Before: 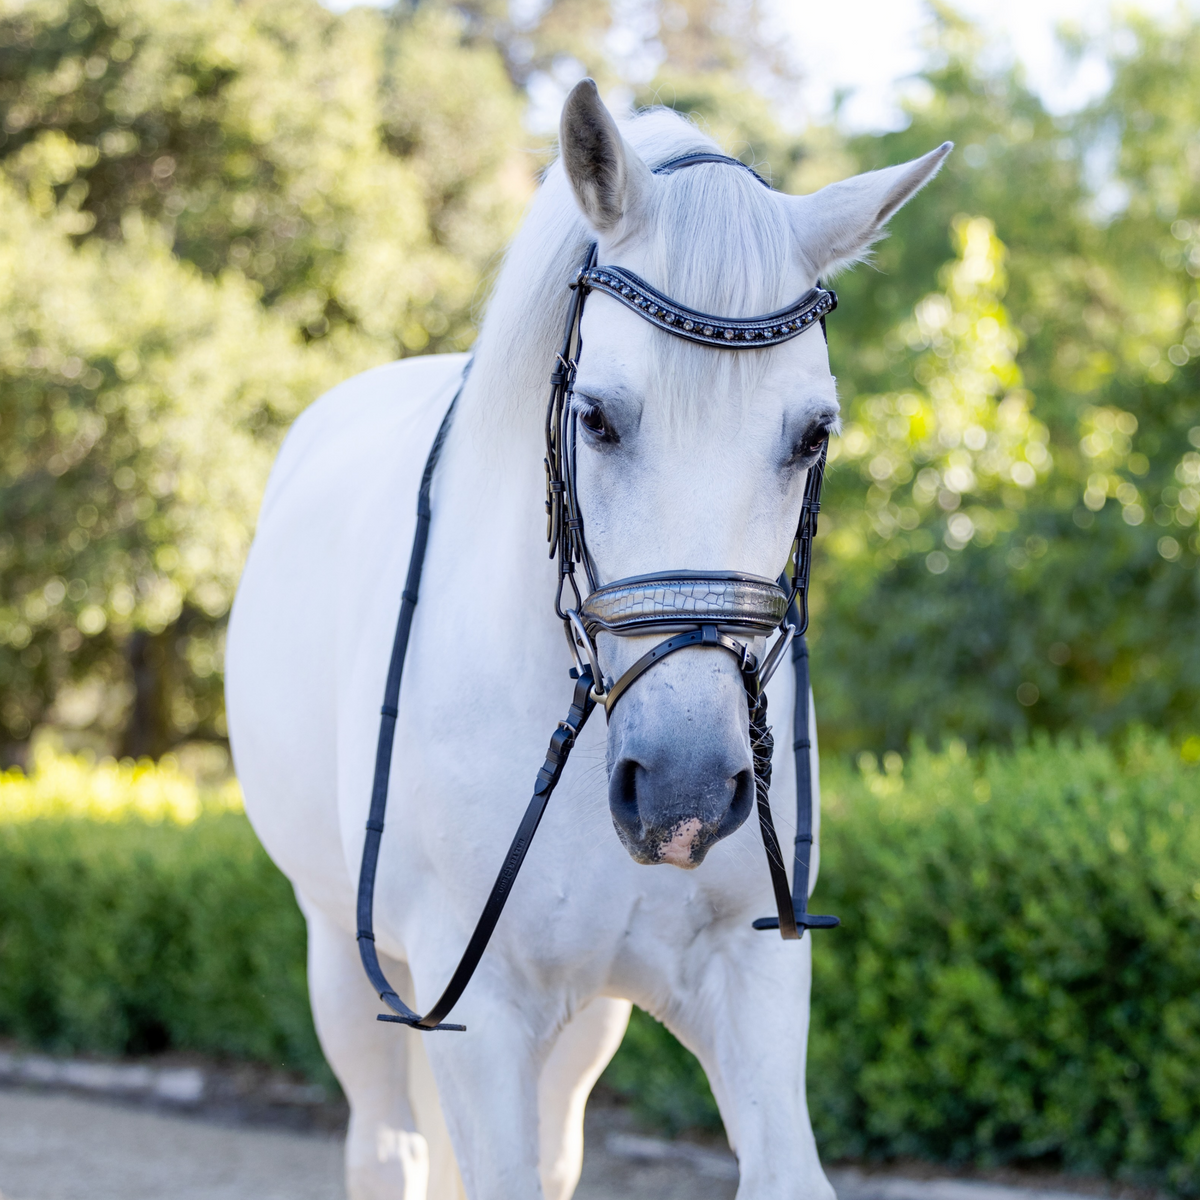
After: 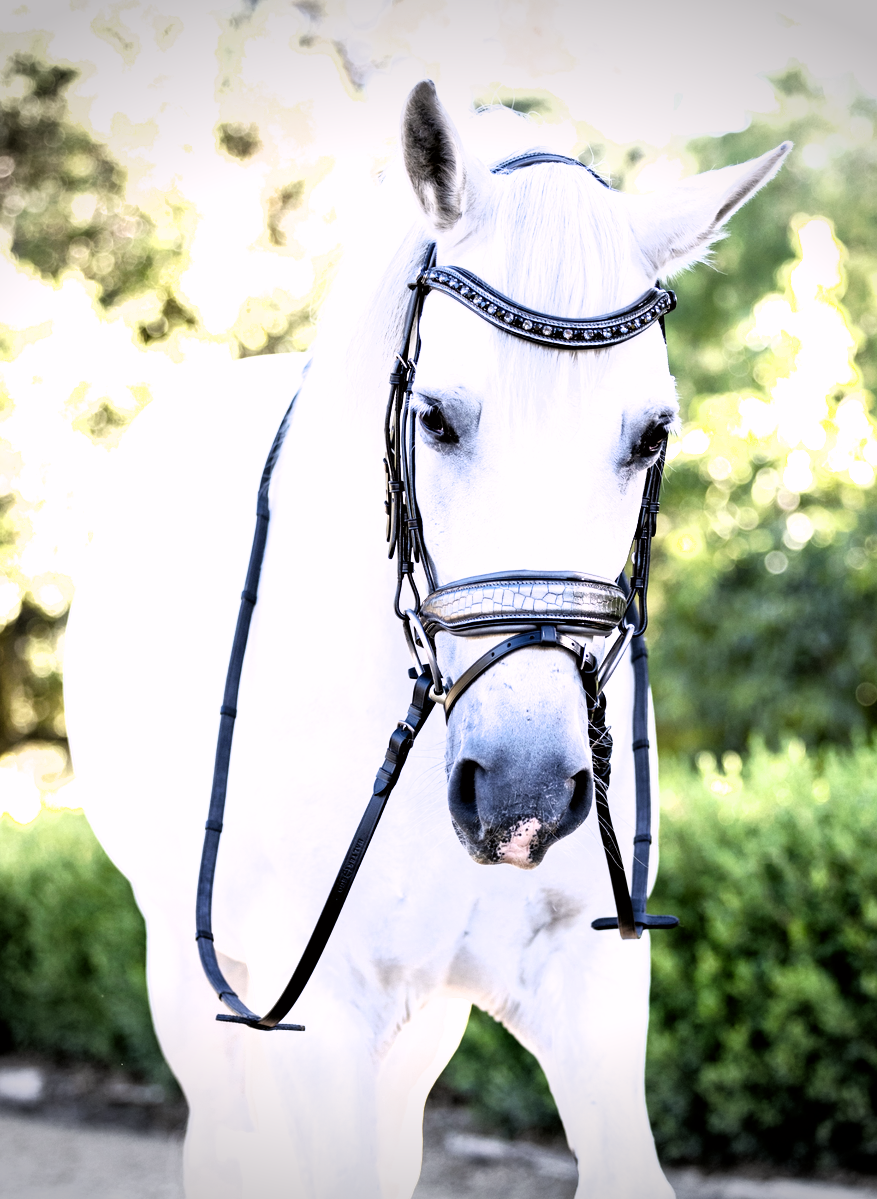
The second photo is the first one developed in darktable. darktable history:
filmic rgb: black relative exposure -8.22 EV, white relative exposure 2.23 EV, hardness 7.08, latitude 86.52%, contrast 1.679, highlights saturation mix -3.84%, shadows ↔ highlights balance -2.02%, iterations of high-quality reconstruction 0
vignetting: fall-off start 88.71%, fall-off radius 43.81%, width/height ratio 1.16
crop: left 13.457%, right 13.442%
exposure: exposure 0.552 EV, compensate exposure bias true, compensate highlight preservation false
color correction: highlights a* 3.1, highlights b* -1.05, shadows a* -0.052, shadows b* 2.08, saturation 0.983
